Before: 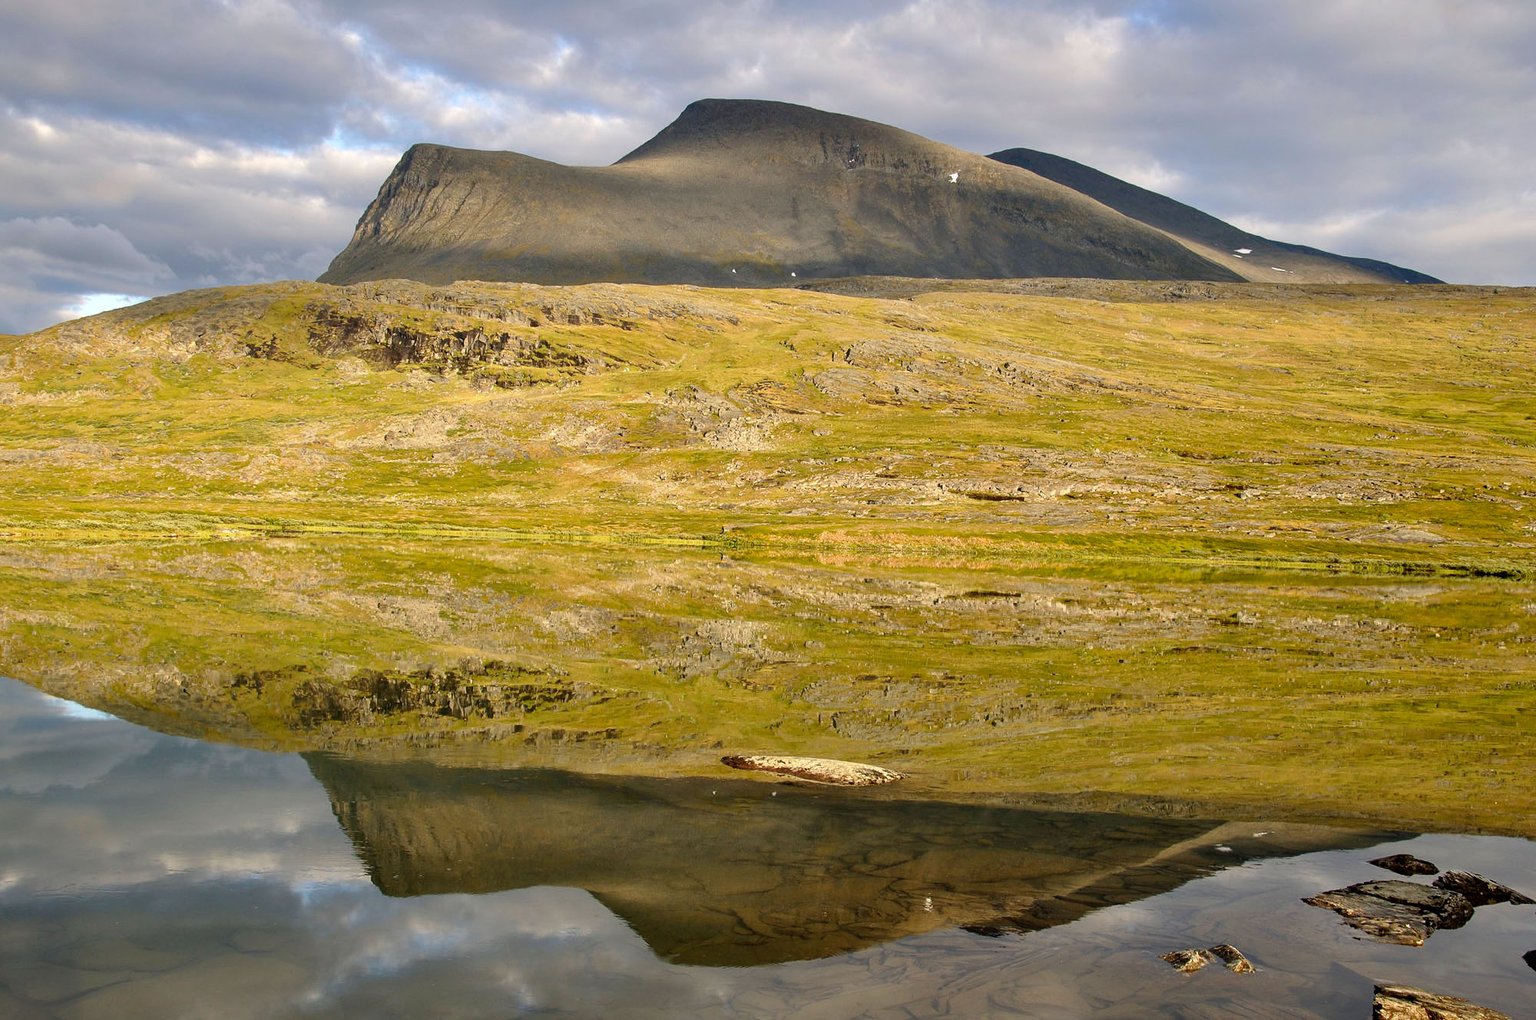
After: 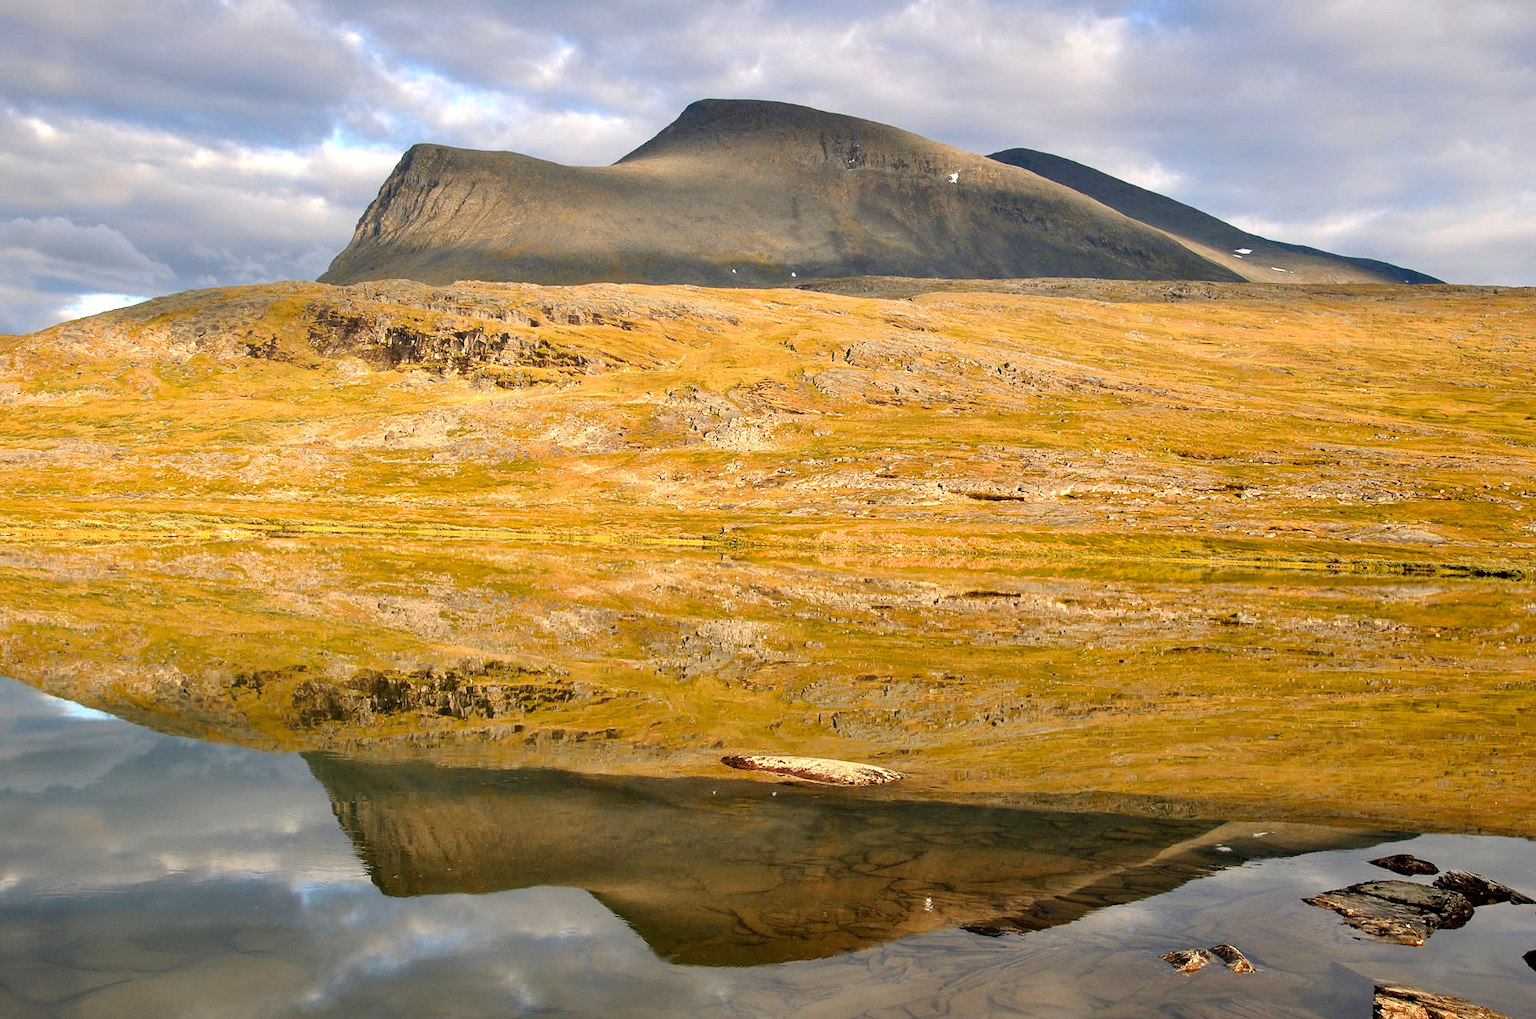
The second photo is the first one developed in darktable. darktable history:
exposure: black level correction 0.001, exposure 0.298 EV, compensate highlight preservation false
color zones: curves: ch1 [(0.309, 0.524) (0.41, 0.329) (0.508, 0.509)]; ch2 [(0.25, 0.457) (0.75, 0.5)]
